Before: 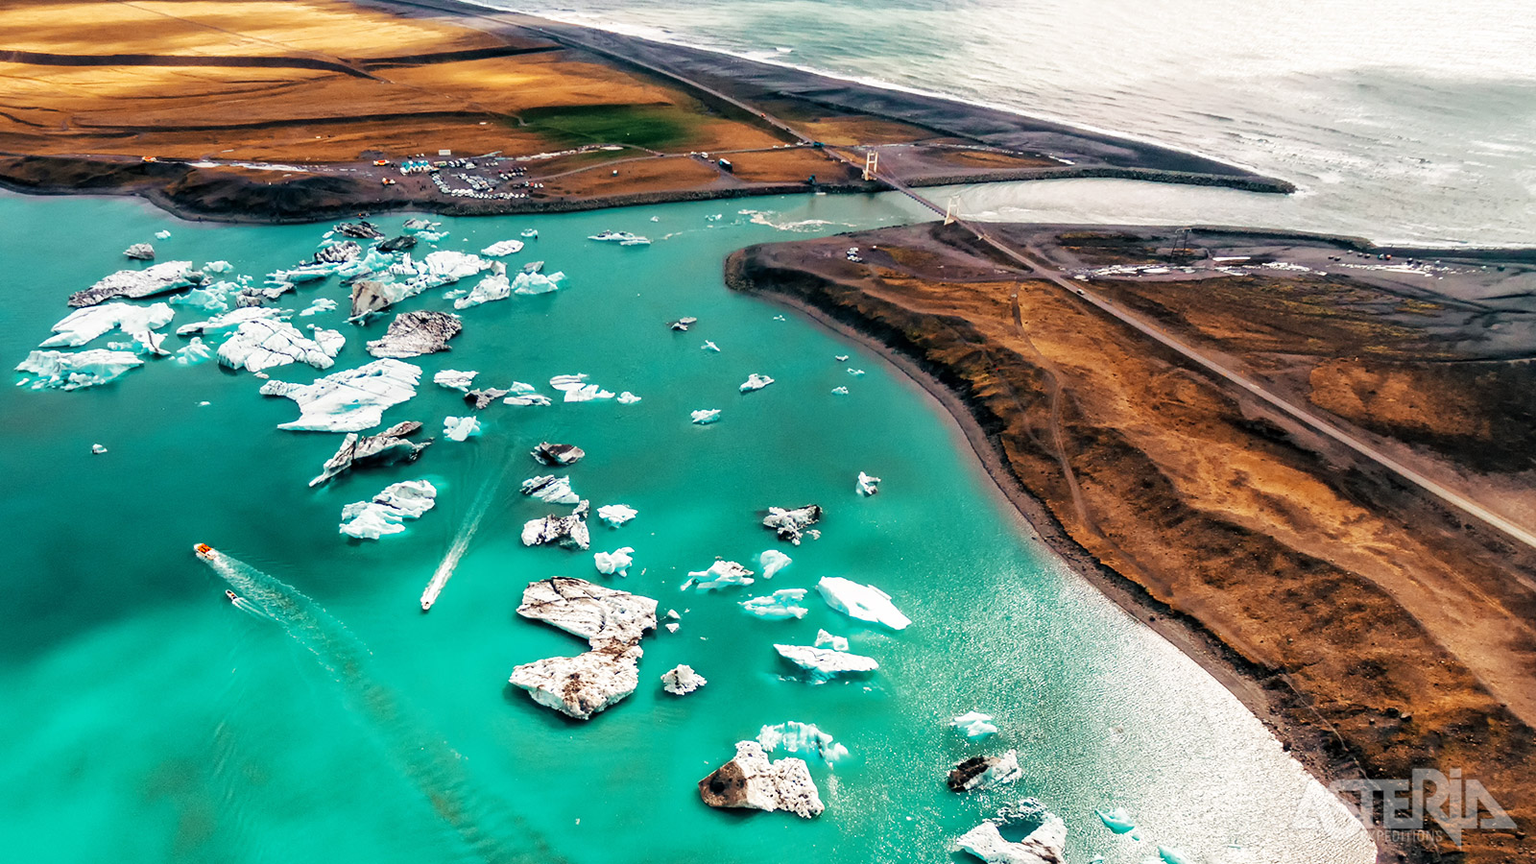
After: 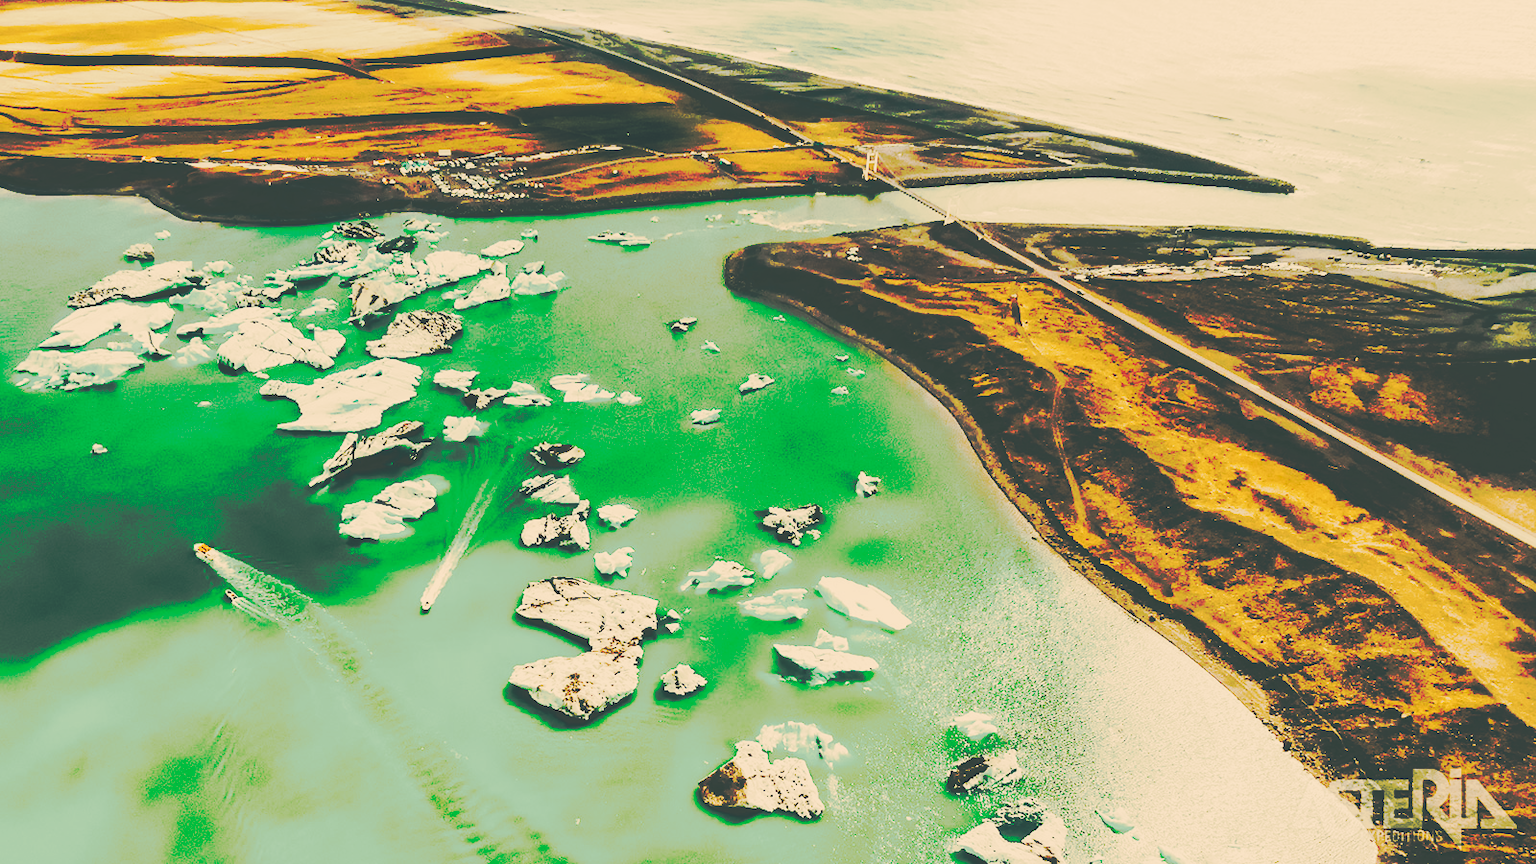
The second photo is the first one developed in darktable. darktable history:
tone curve: curves: ch0 [(0, 0) (0.003, 0.002) (0.011, 0.01) (0.025, 0.022) (0.044, 0.039) (0.069, 0.06) (0.1, 0.087) (0.136, 0.118) (0.177, 0.154) (0.224, 0.195) (0.277, 0.241) (0.335, 0.292) (0.399, 0.347) (0.468, 0.408) (0.543, 0.68) (0.623, 0.737) (0.709, 0.797) (0.801, 0.861) (0.898, 0.928) (1, 1)], preserve colors none
color look up table: target L [85.63, 85.12, 83.13, 81.5, 75.81, 70.56, 63.93, 51.4, 44.04, 35.92, 32.33, 31.07, 200, 81.52, 81.5, 75.95, 68.77, 73.59, 62.99, 61.44, 60.26, 59.66, 49.07, 36.05, 31.93, 30.54, 85.45, 85.22, 80.31, 80.23, 78.3, 73.53, 80.73, 74.28, 75.45, 75.04, 57.52, 46.74, 38.74, 37.39, 42.17, 33.12, 29.99, 81.47, 81.9, 70.21, 58.55, 42.86, 30.86], target a [4.651, 2.211, -5.47, -7.875, -9.397, -21.24, -57.4, -36.24, -9.021, -12.1, -13.41, -6.202, 0, 6.485, 8.336, 18.72, 5.231, 27.95, 31.35, 16.14, 50.06, 43.43, 36.62, -0.789, 1.848, -4.471, 7.063, 7.646, 12.61, 6.282, 1.401, -0.695, 11.53, 10.65, 2.082, 10.96, 18.11, 5.754, 31.31, -3.739, 17.61, 2.632, -4.958, -14.89, -4.017, -26.79, -15.81, -20.96, -7.254], target b [27.5, 31.9, 35.57, 30.72, 34.85, 26.36, 44.91, 27.68, 21.75, 5.615, 4.137, 2.484, 0, 40.99, 31.82, 57.72, 52.99, 40.25, 45.37, 32.61, 24.19, 43.58, 24.15, 4.839, 3.945, 1.095, 25.77, 24.95, 27.19, 26.86, 19.75, 26.85, 23.5, 23.48, 12.97, 19.18, 16.11, -10.79, 7.29, -3.848, -23.09, -11.46, -0.373, 23.69, 25.67, 14.46, 0.075, -1.541, 1.501], num patches 49
